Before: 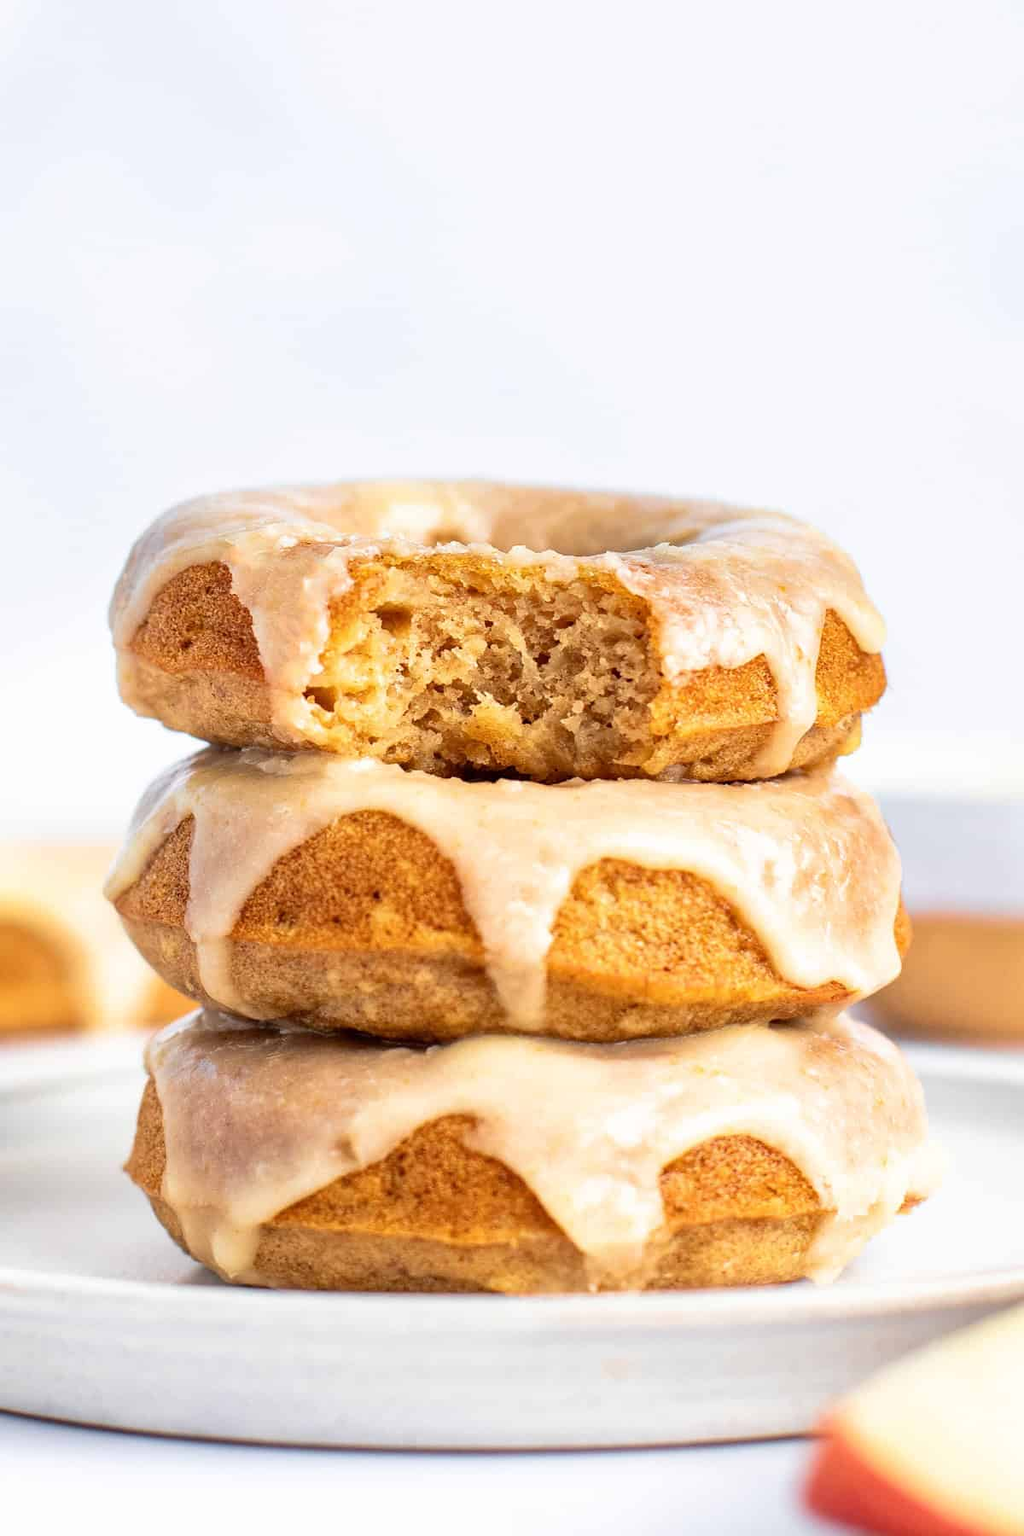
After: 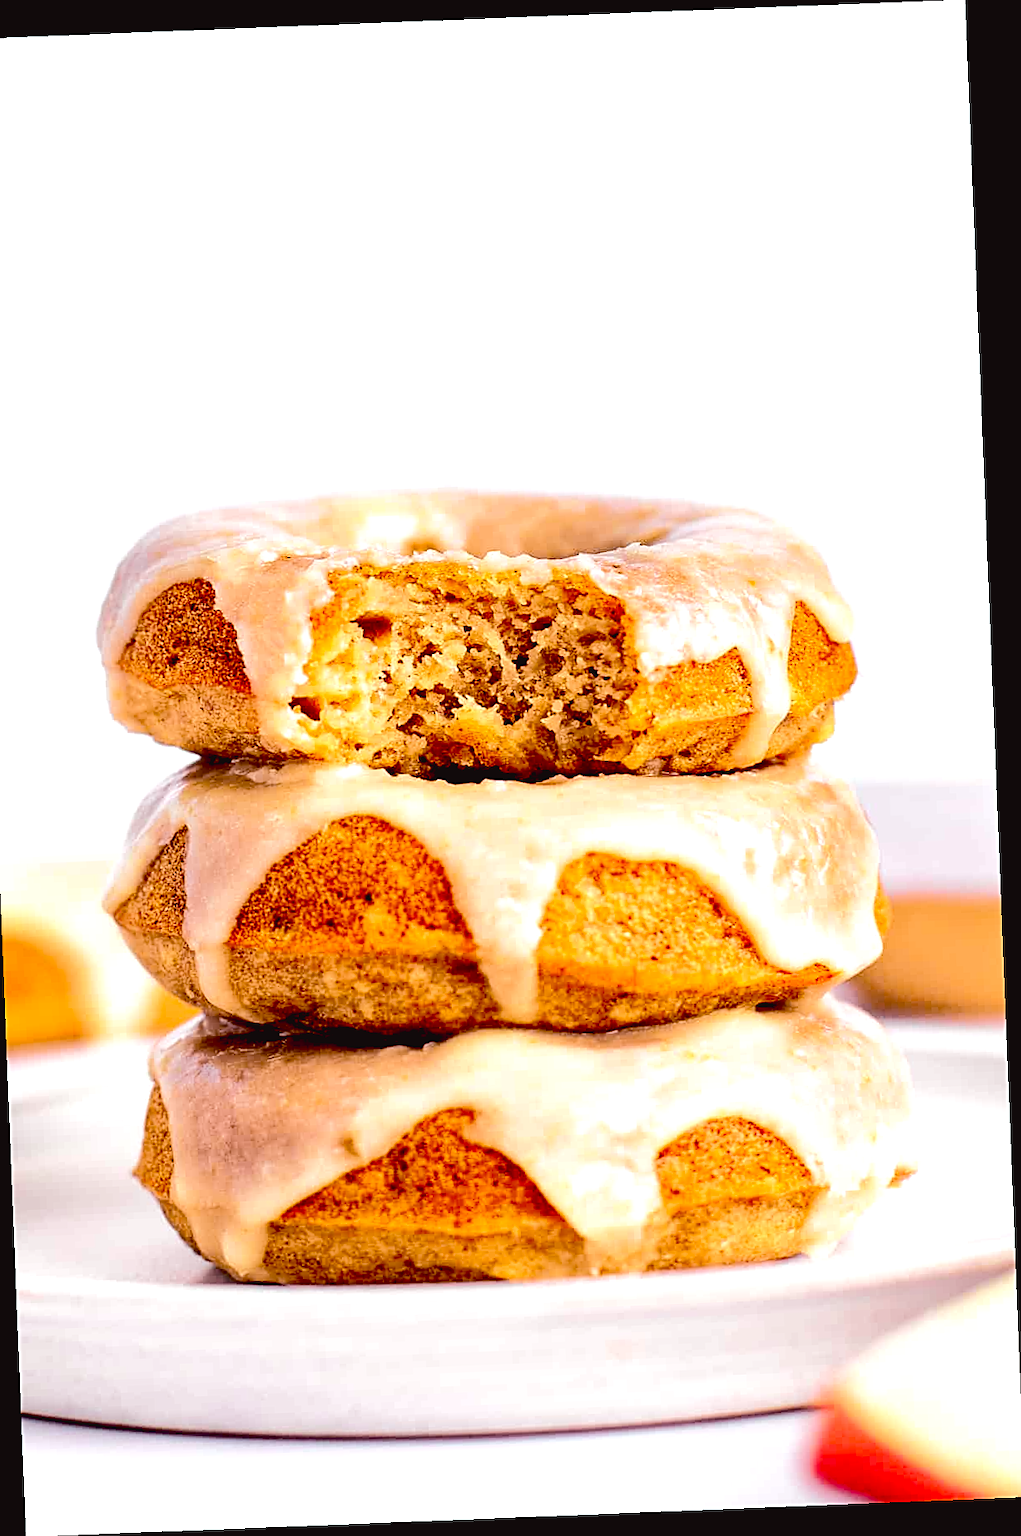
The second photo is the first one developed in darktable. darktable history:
exposure: black level correction 0.056, compensate highlight preservation false
tone equalizer: -8 EV -0.417 EV, -7 EV -0.389 EV, -6 EV -0.333 EV, -5 EV -0.222 EV, -3 EV 0.222 EV, -2 EV 0.333 EV, -1 EV 0.389 EV, +0 EV 0.417 EV, edges refinement/feathering 500, mask exposure compensation -1.57 EV, preserve details no
crop and rotate: left 3.238%
sharpen: on, module defaults
rgb levels: mode RGB, independent channels, levels [[0, 0.474, 1], [0, 0.5, 1], [0, 0.5, 1]]
tone curve: curves: ch0 [(0, 0.032) (0.094, 0.08) (0.265, 0.208) (0.41, 0.417) (0.498, 0.496) (0.638, 0.673) (0.845, 0.828) (0.994, 0.964)]; ch1 [(0, 0) (0.161, 0.092) (0.37, 0.302) (0.417, 0.434) (0.492, 0.502) (0.576, 0.589) (0.644, 0.638) (0.725, 0.765) (1, 1)]; ch2 [(0, 0) (0.352, 0.403) (0.45, 0.469) (0.521, 0.515) (0.55, 0.528) (0.589, 0.576) (1, 1)], color space Lab, independent channels, preserve colors none
rotate and perspective: rotation -2.29°, automatic cropping off
